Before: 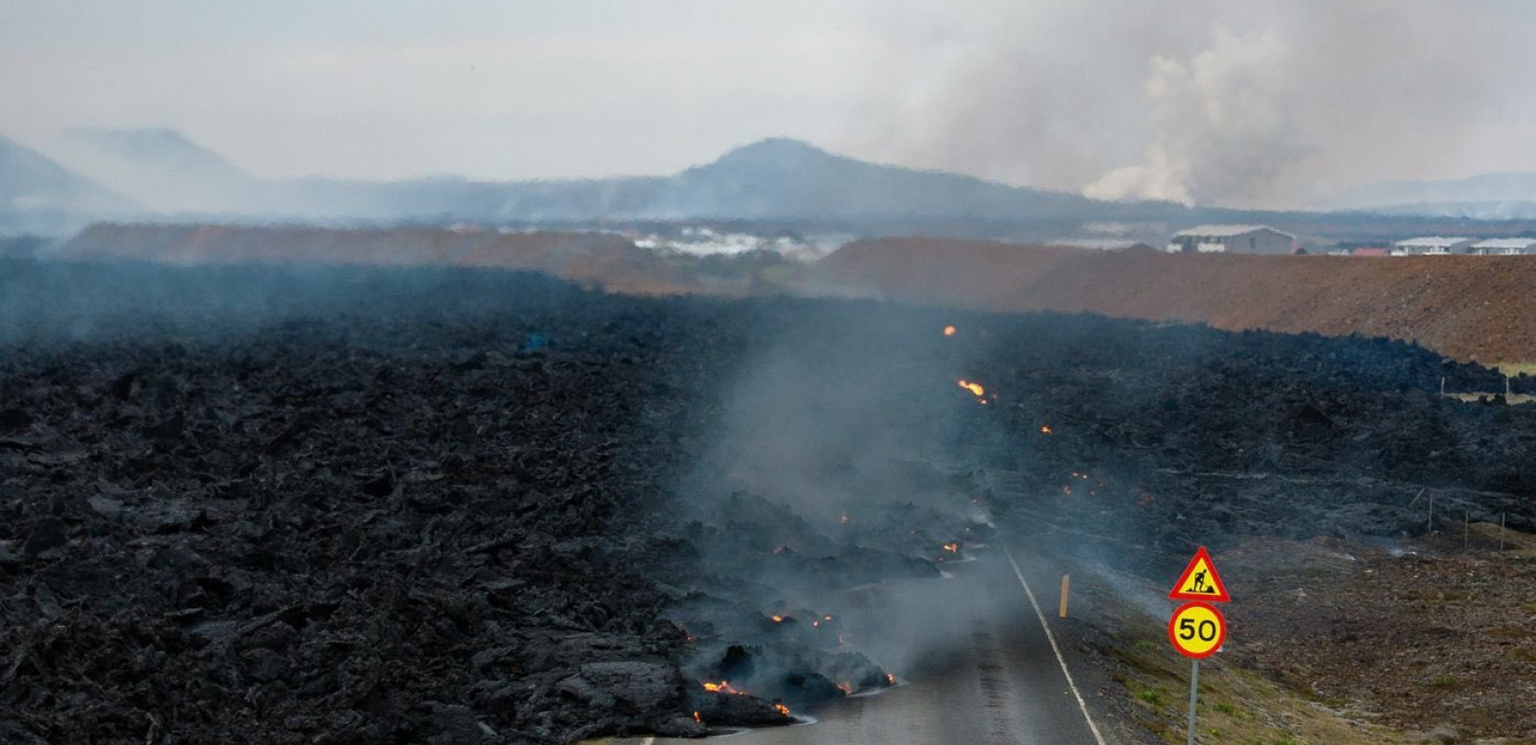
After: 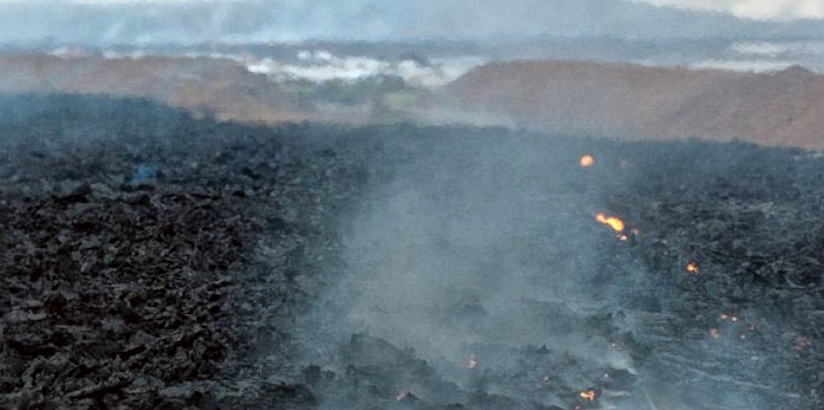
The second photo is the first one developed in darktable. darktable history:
rotate and perspective: lens shift (horizontal) -0.055, automatic cropping off
color correction: highlights a* -2.73, highlights b* -2.09, shadows a* 2.41, shadows b* 2.73
crop: left 25%, top 25%, right 25%, bottom 25%
global tonemap: drago (1, 100), detail 1
